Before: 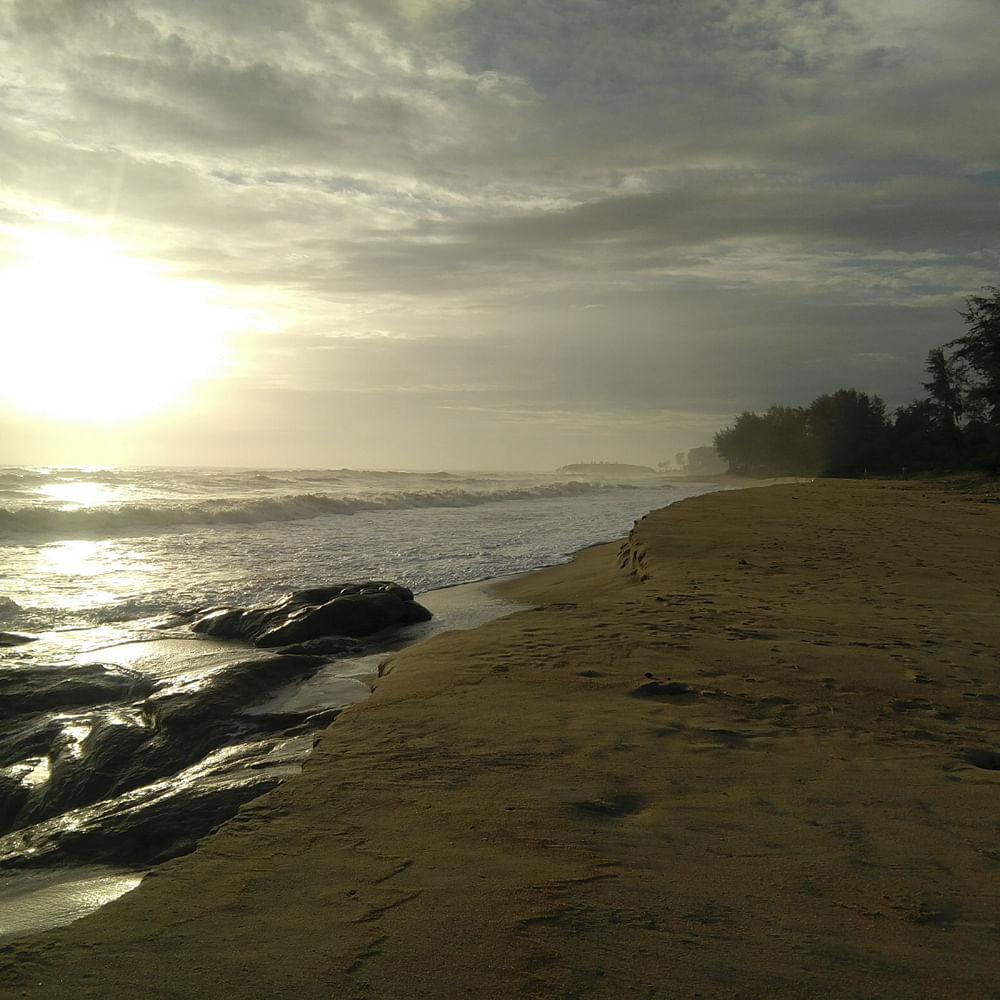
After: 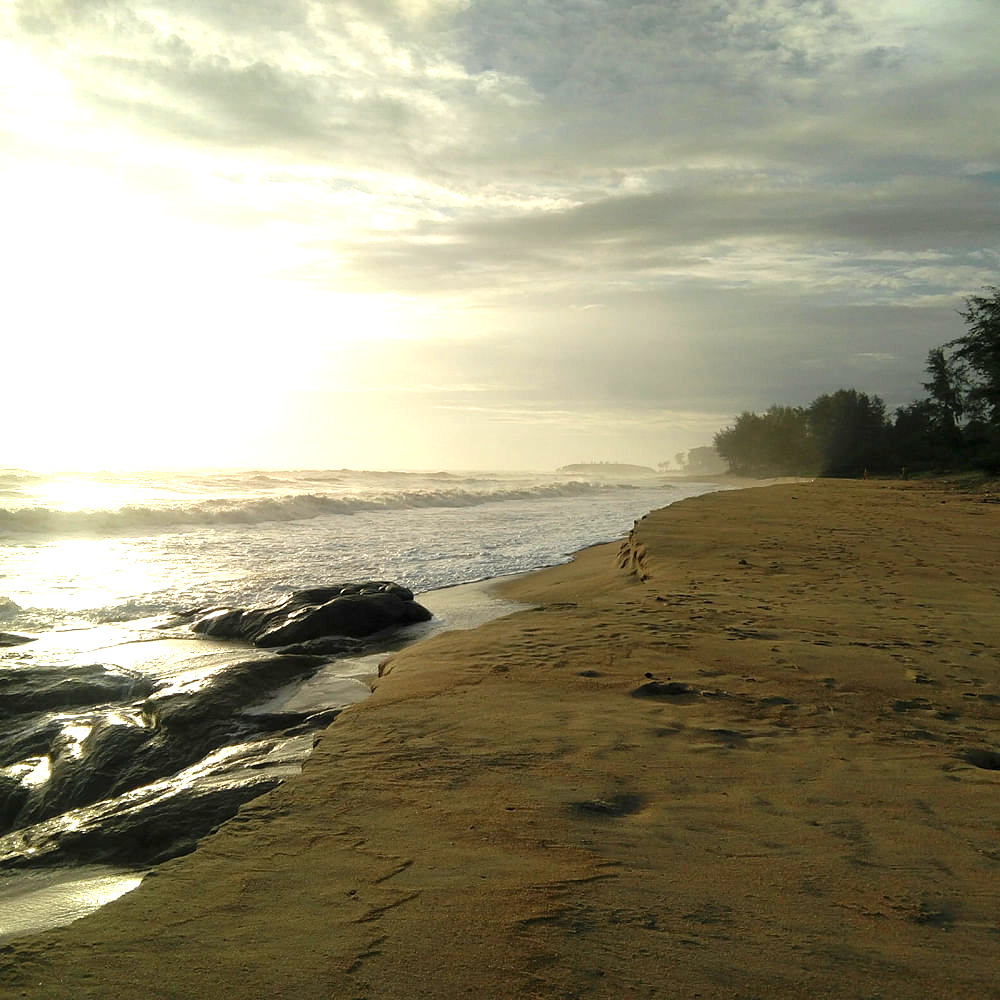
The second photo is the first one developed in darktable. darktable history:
contrast brightness saturation: saturation -0.064
exposure: black level correction 0, exposure 1.096 EV, compensate highlight preservation false
